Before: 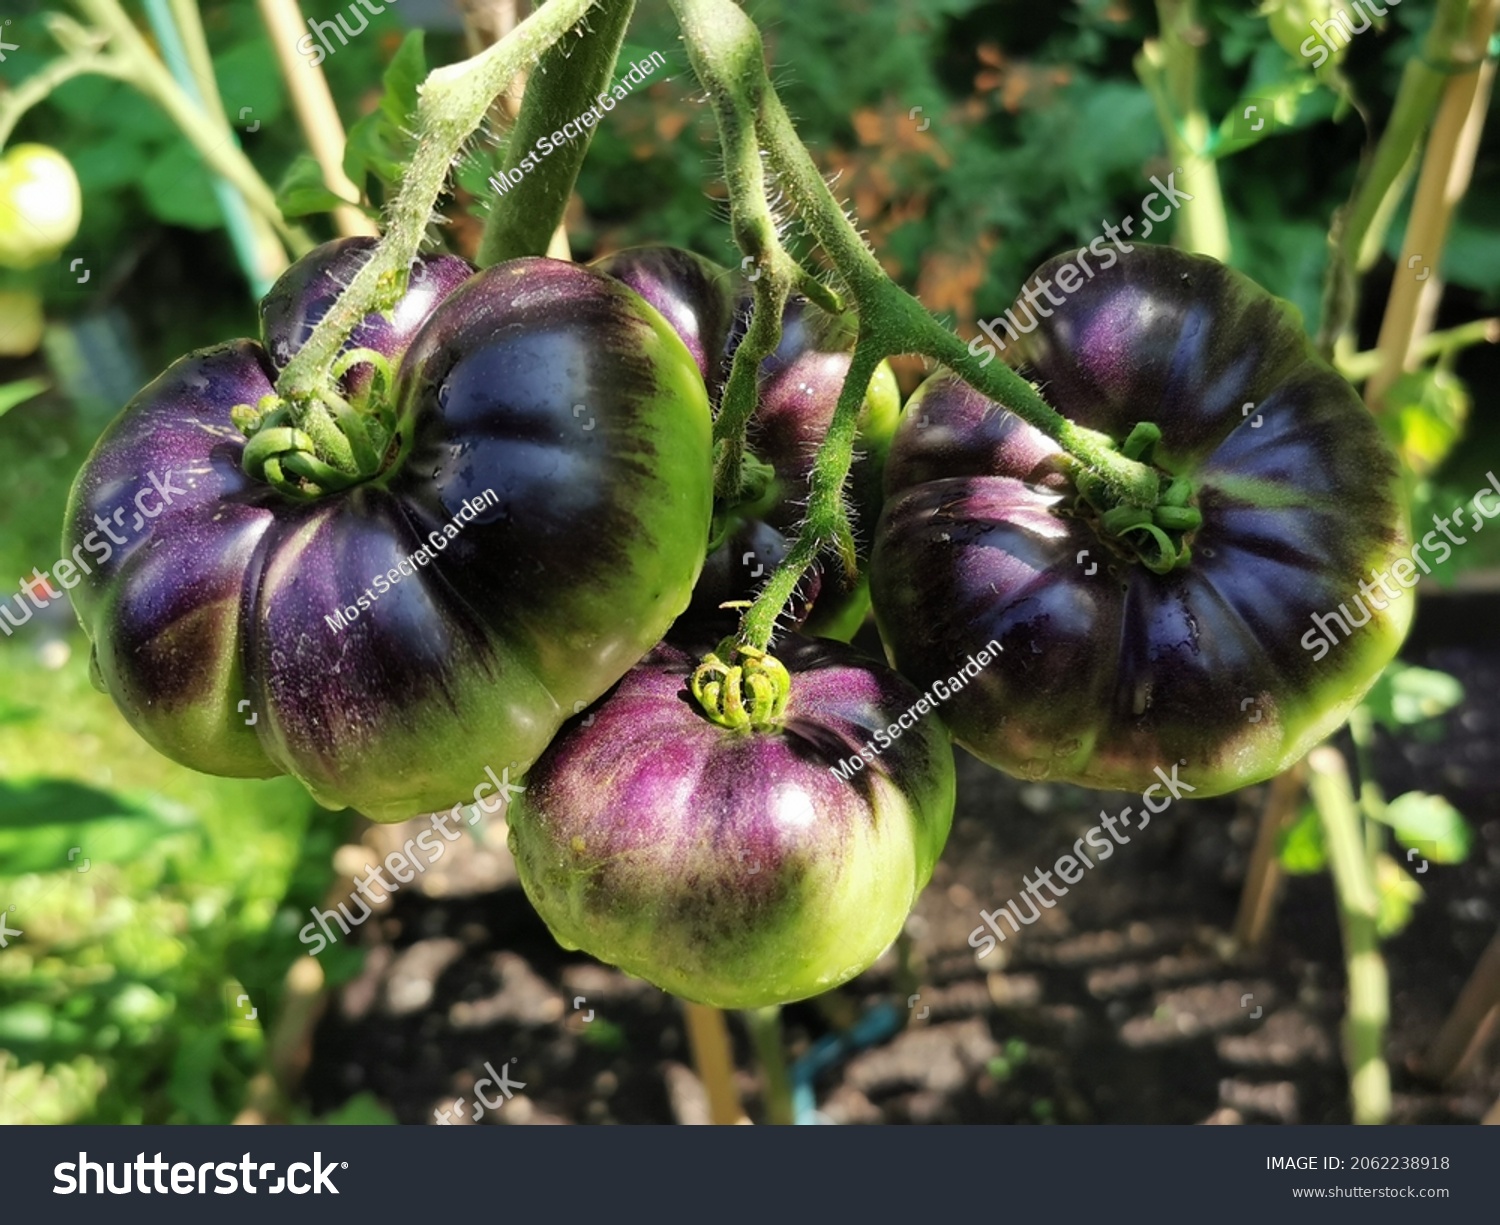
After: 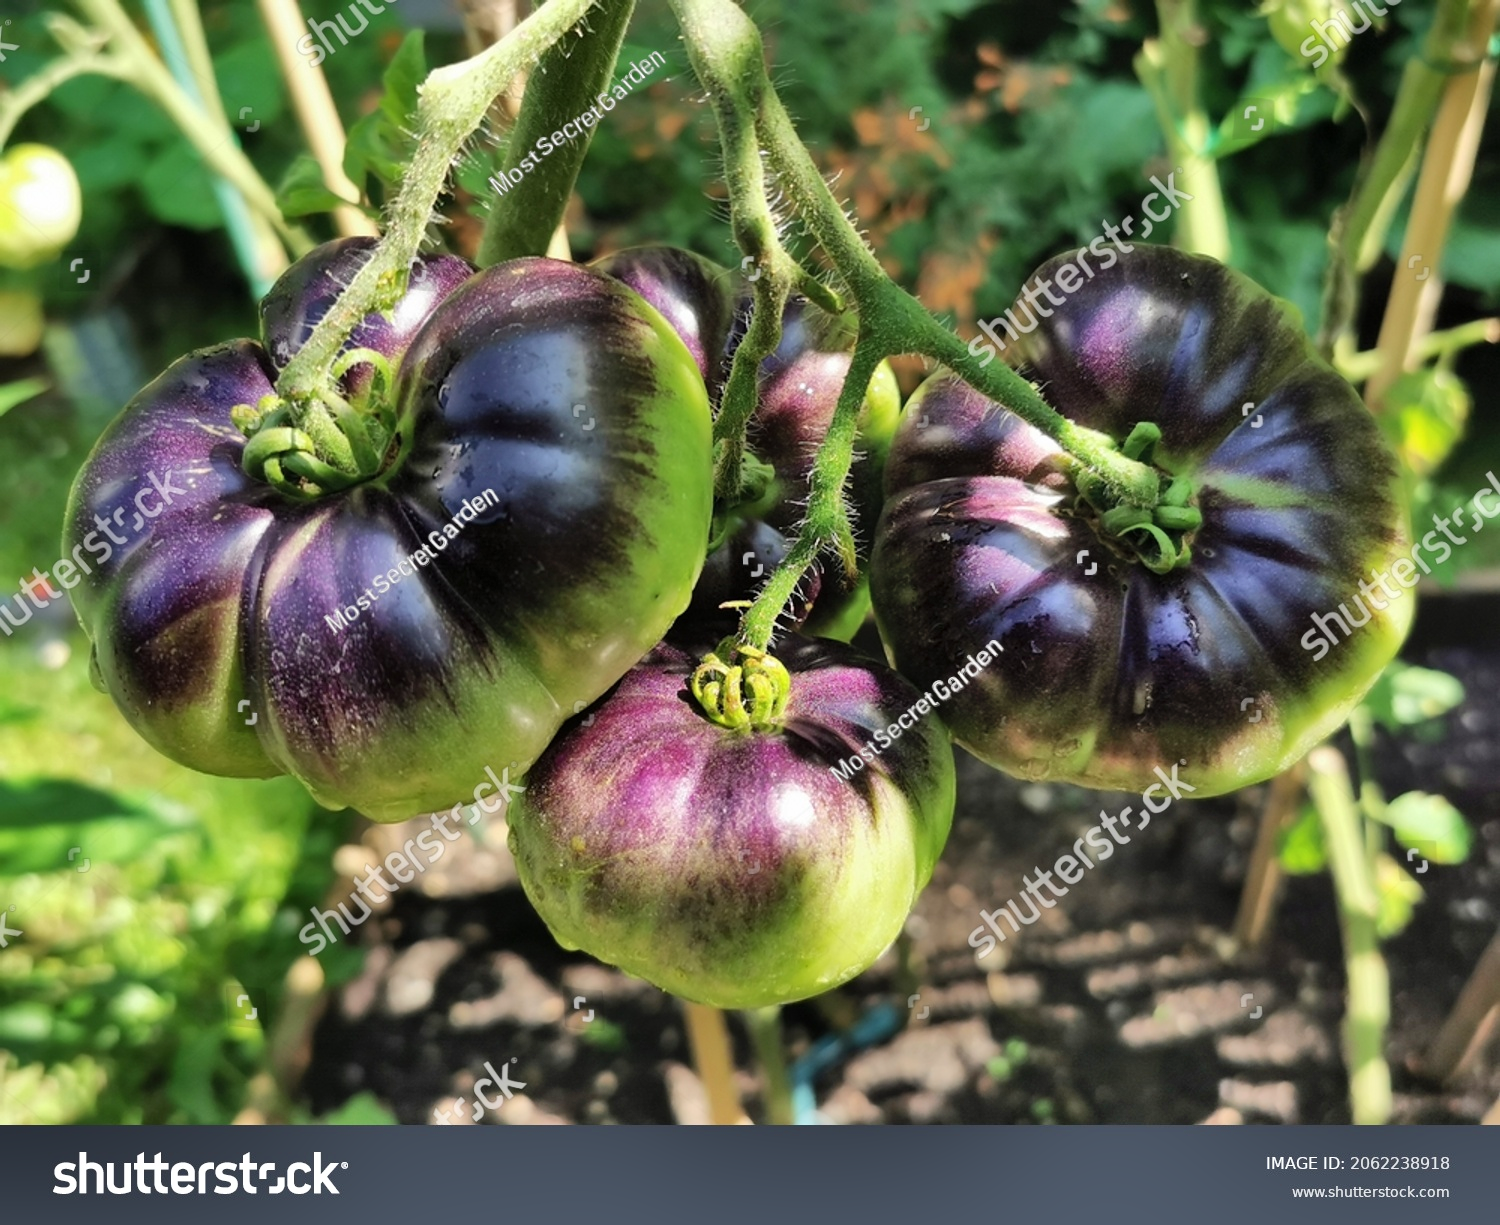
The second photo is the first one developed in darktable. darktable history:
shadows and highlights: shadows 74.71, highlights -24.91, soften with gaussian
